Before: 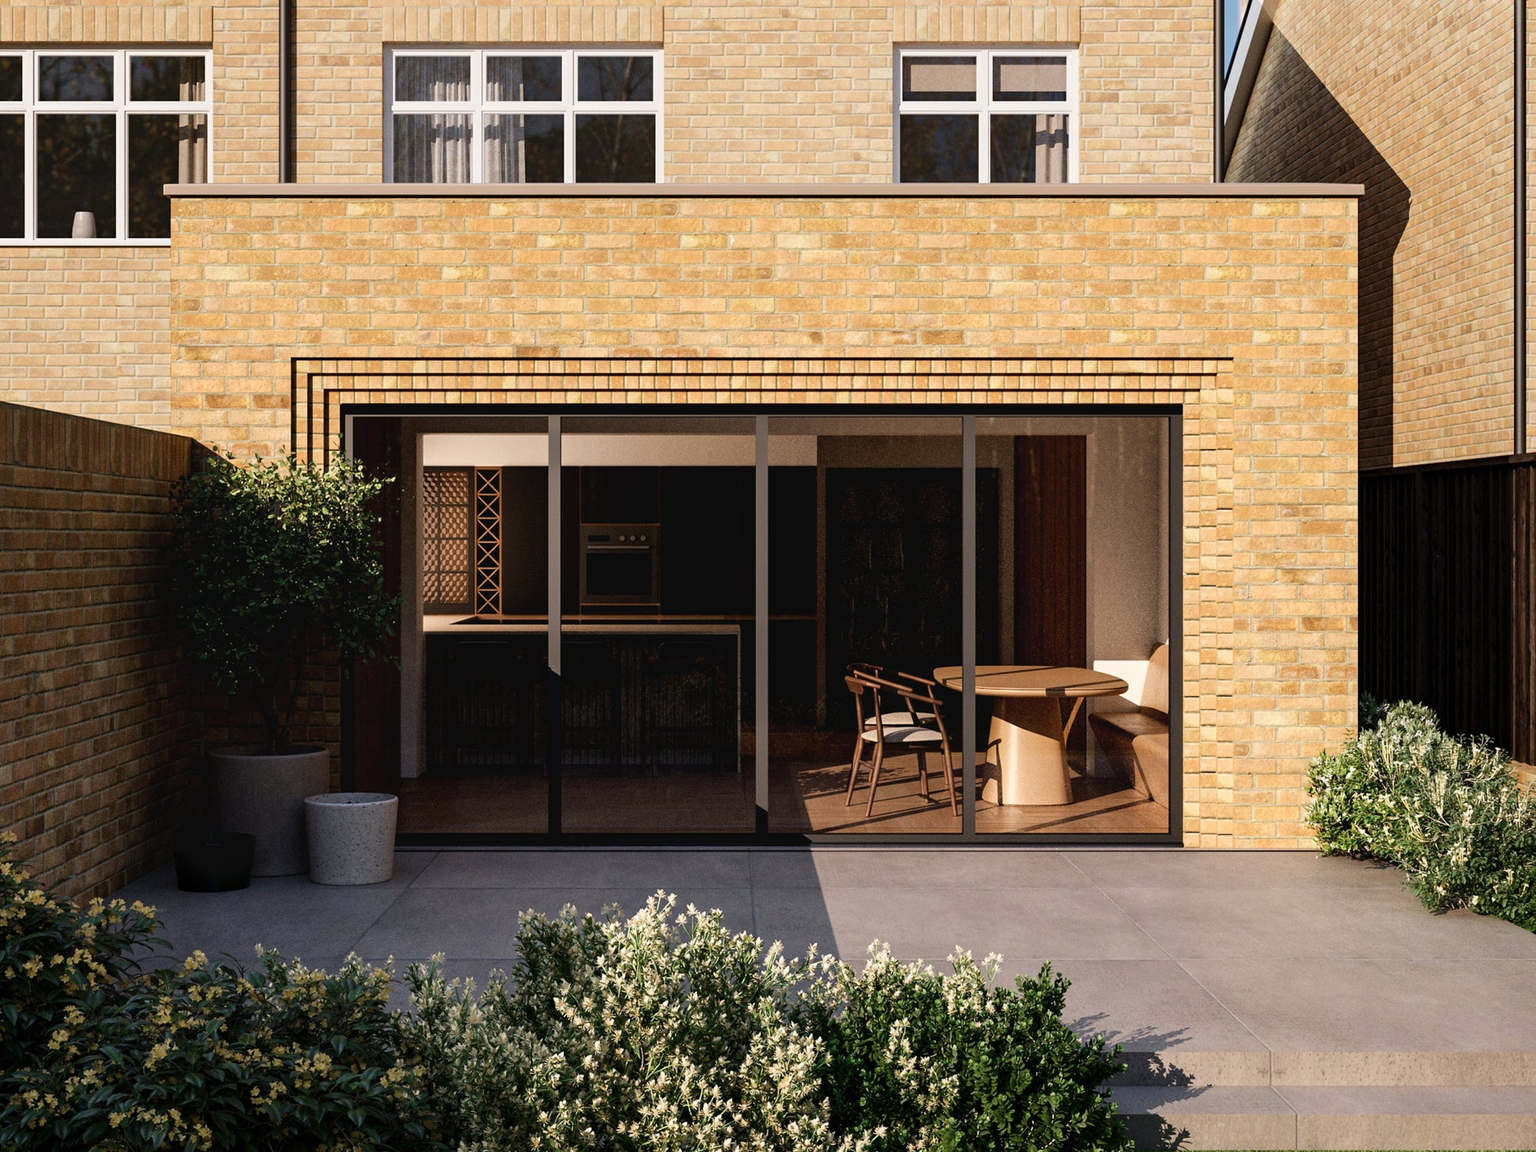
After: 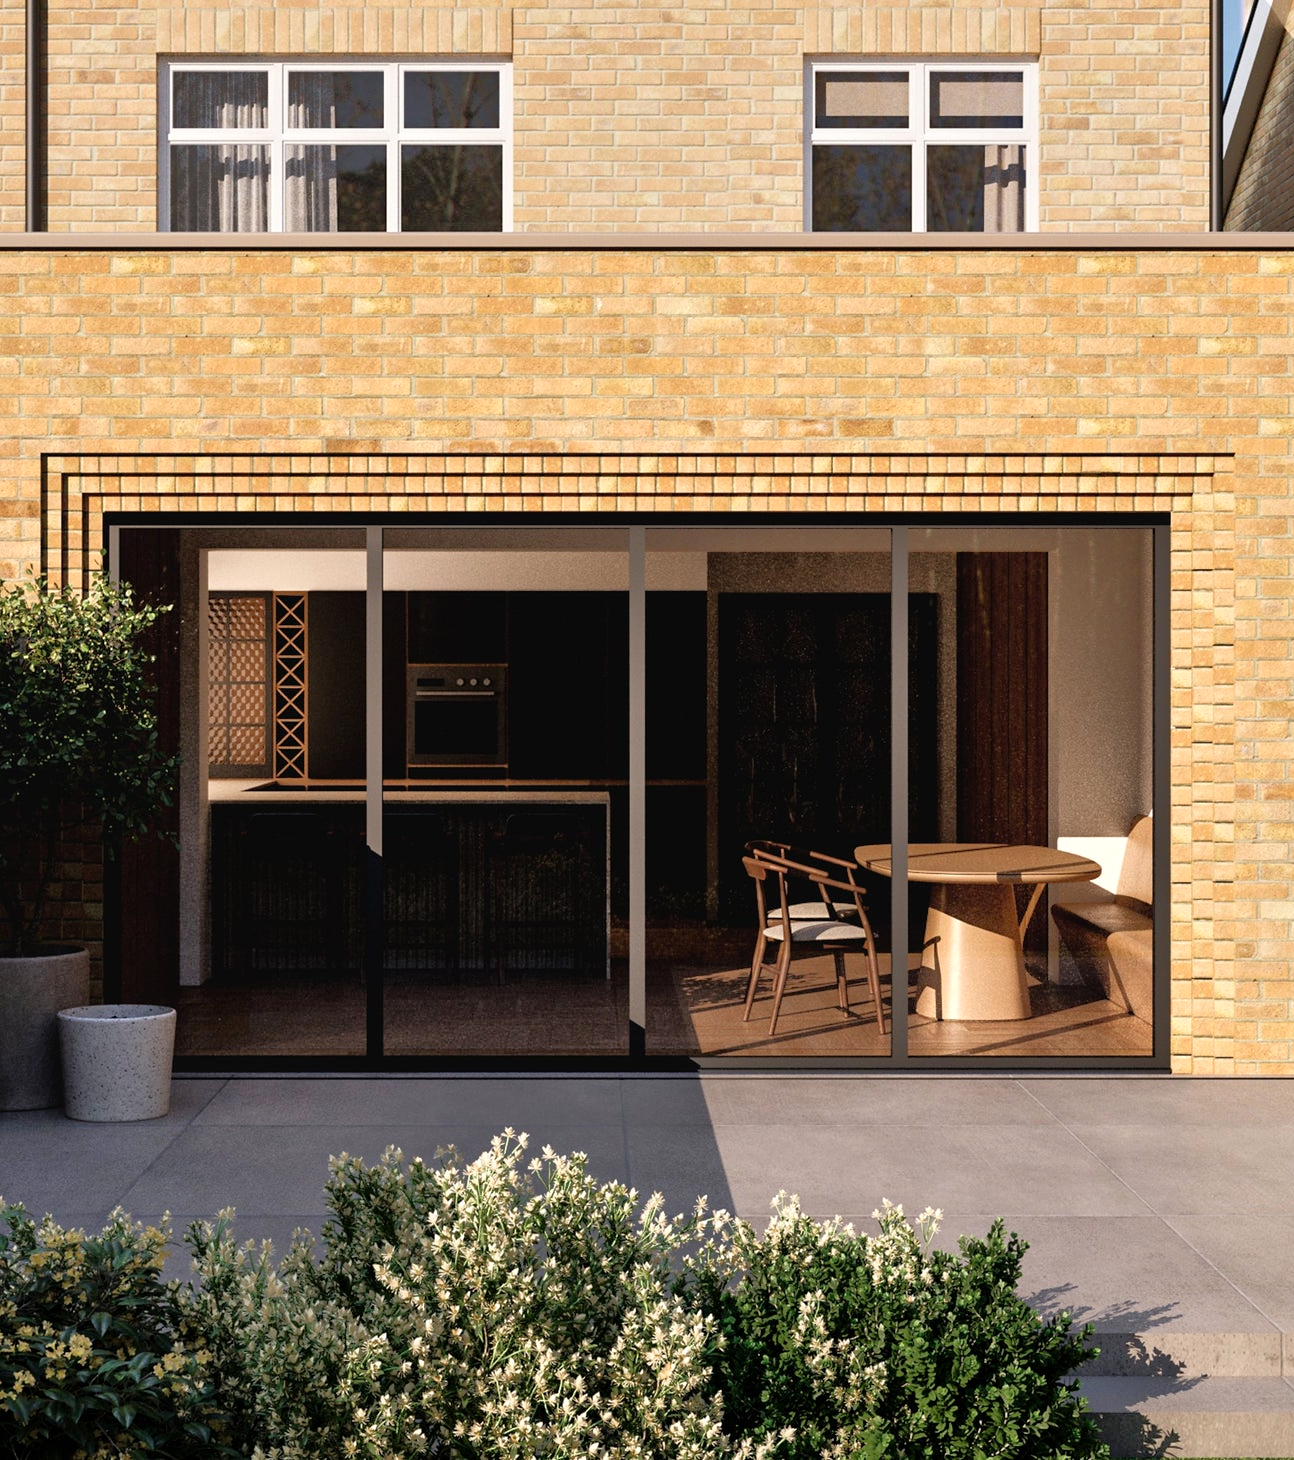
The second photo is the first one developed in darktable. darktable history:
crop: left 16.899%, right 16.556%
tone equalizer: -8 EV -0.528 EV, -7 EV -0.319 EV, -6 EV -0.083 EV, -5 EV 0.413 EV, -4 EV 0.985 EV, -3 EV 0.791 EV, -2 EV -0.01 EV, -1 EV 0.14 EV, +0 EV -0.012 EV, smoothing 1
